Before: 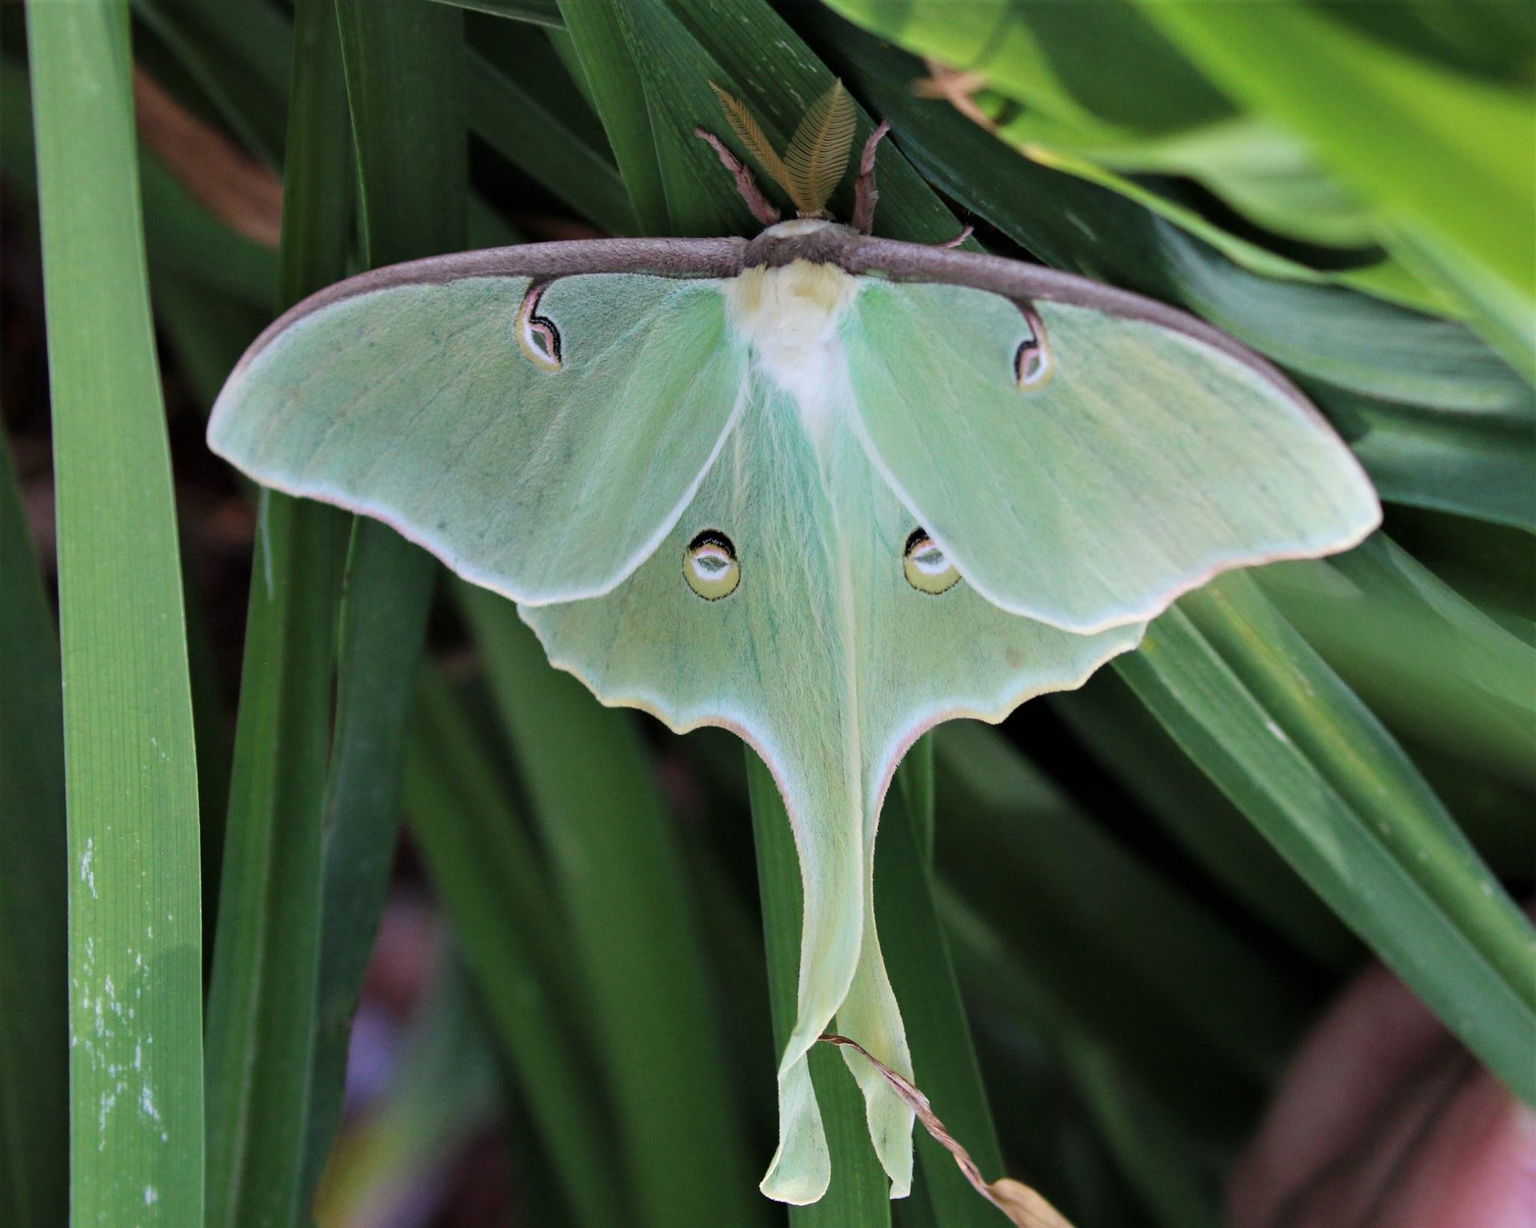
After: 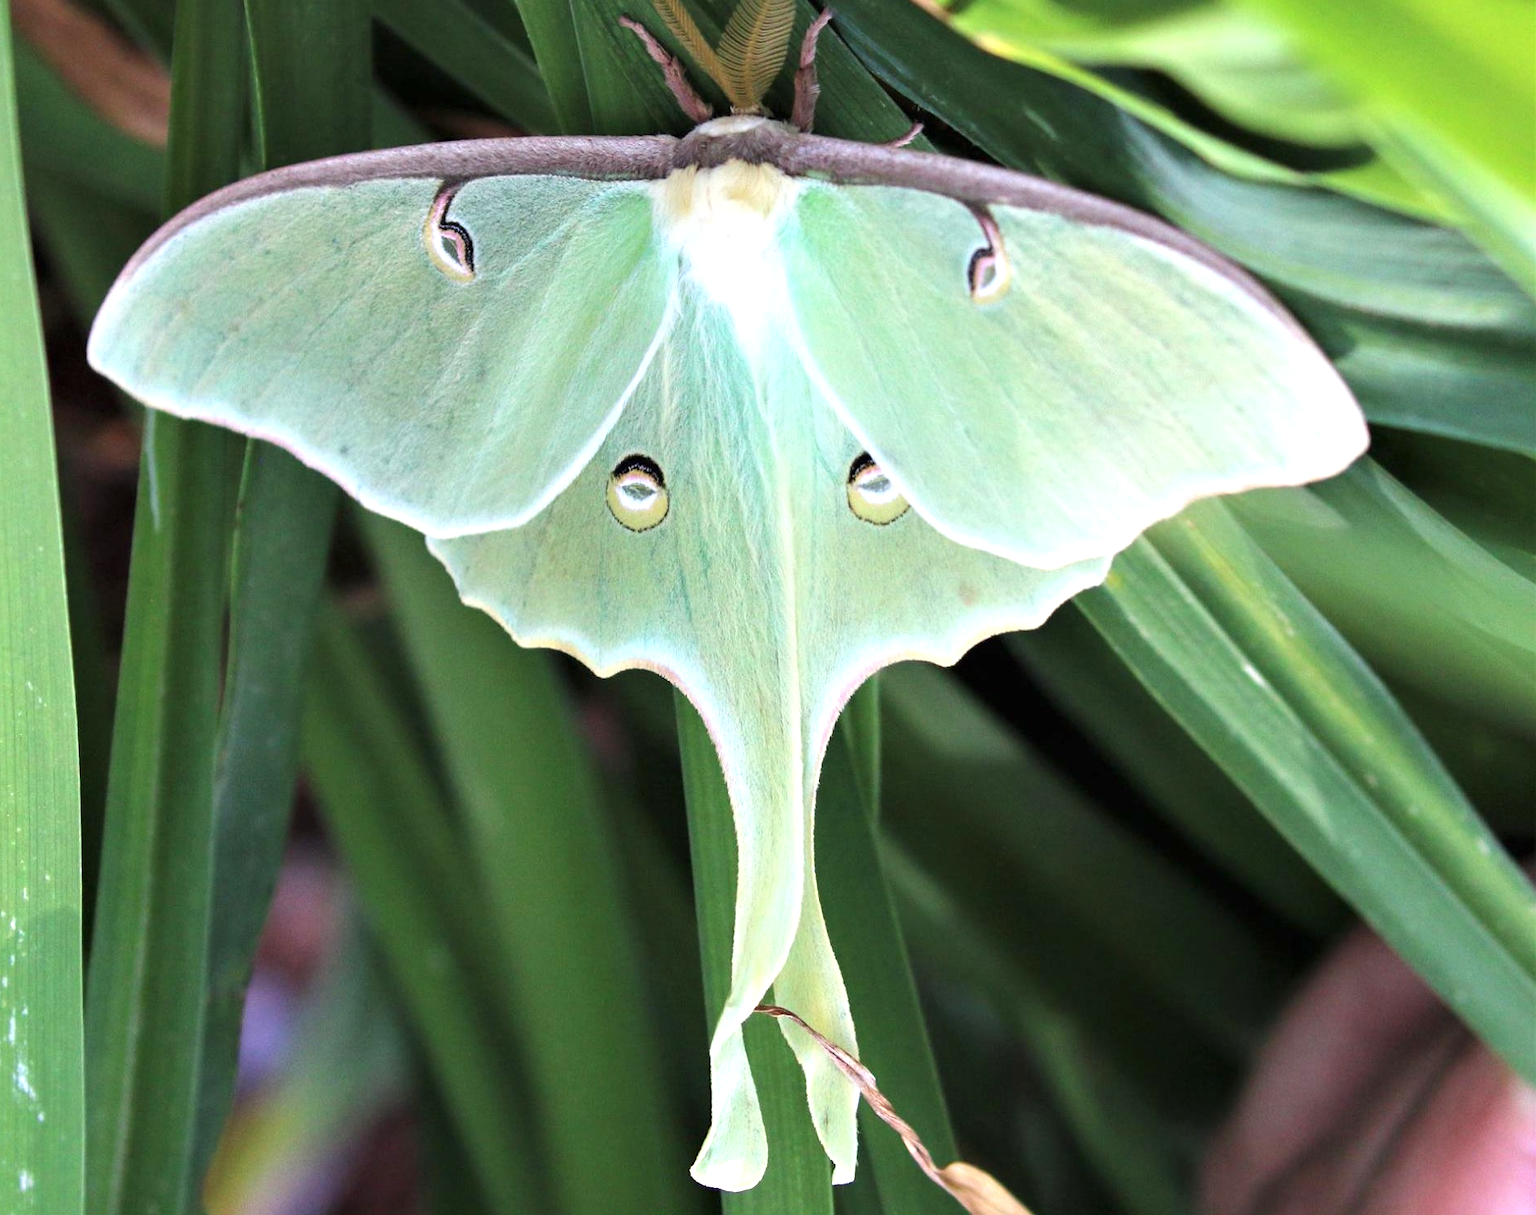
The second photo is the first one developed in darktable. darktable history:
exposure: black level correction 0, exposure 0.9 EV, compensate highlight preservation false
crop and rotate: left 8.262%, top 9.226%
